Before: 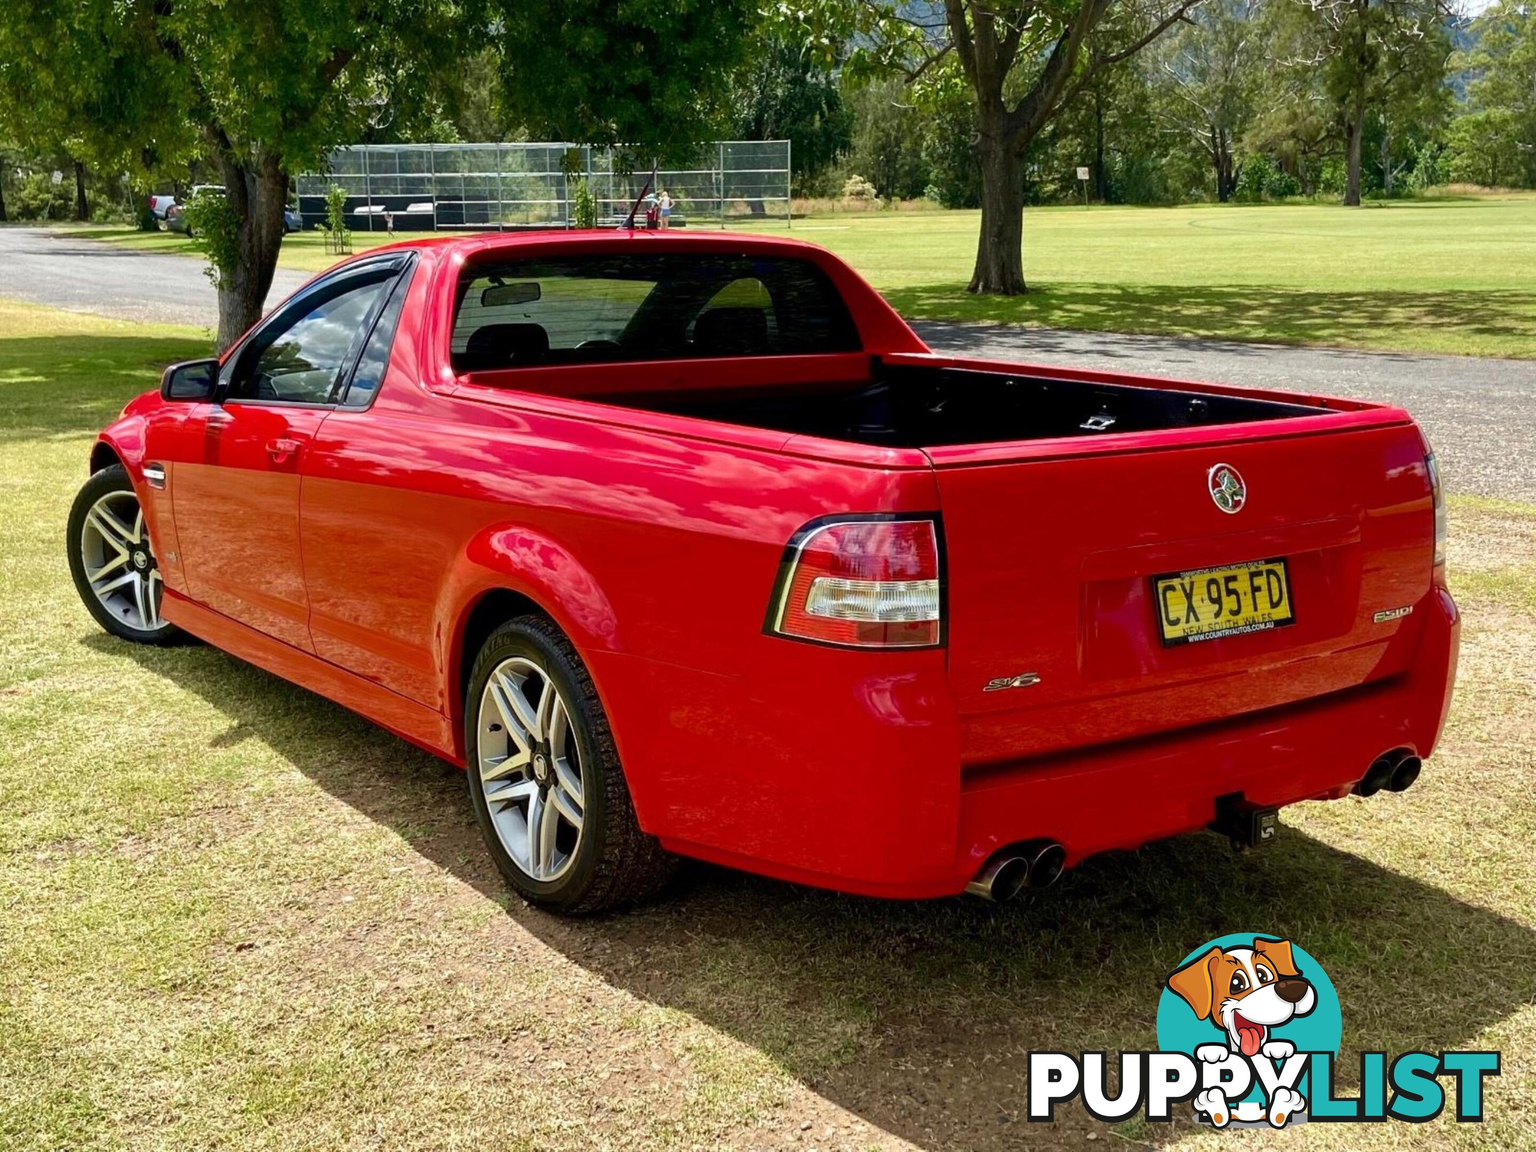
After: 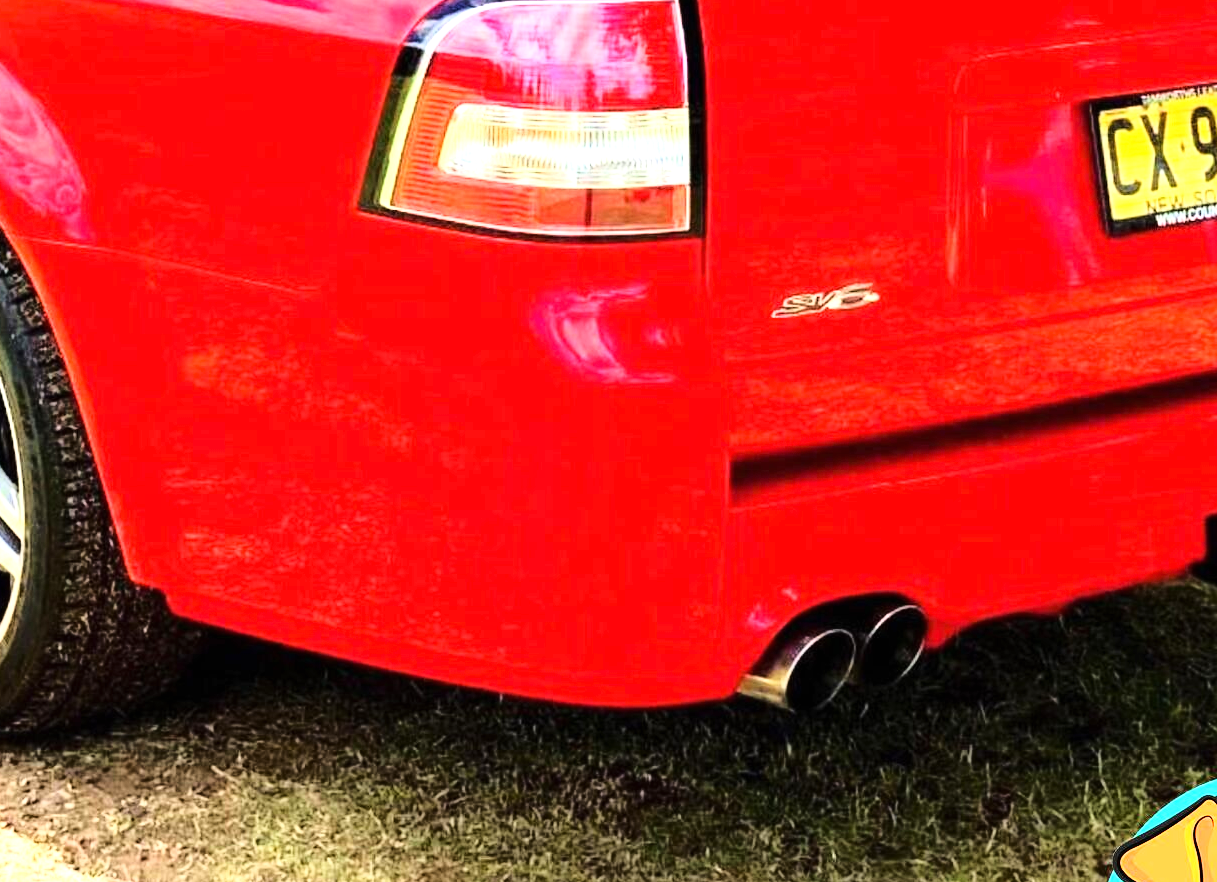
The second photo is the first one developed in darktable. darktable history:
tone equalizer: -8 EV -0.727 EV, -7 EV -0.671 EV, -6 EV -0.633 EV, -5 EV -0.373 EV, -3 EV 0.365 EV, -2 EV 0.6 EV, -1 EV 0.683 EV, +0 EV 0.735 EV
exposure: black level correction 0, exposure 1.001 EV, compensate highlight preservation false
base curve: curves: ch0 [(0, 0) (0.028, 0.03) (0.121, 0.232) (0.46, 0.748) (0.859, 0.968) (1, 1)]
color zones: curves: ch0 [(0, 0.5) (0.143, 0.5) (0.286, 0.5) (0.429, 0.5) (0.62, 0.489) (0.714, 0.445) (0.844, 0.496) (1, 0.5)]; ch1 [(0, 0.5) (0.143, 0.5) (0.286, 0.5) (0.429, 0.5) (0.571, 0.5) (0.714, 0.523) (0.857, 0.5) (1, 0.5)]
crop: left 37.22%, top 45.296%, right 20.499%, bottom 13.854%
